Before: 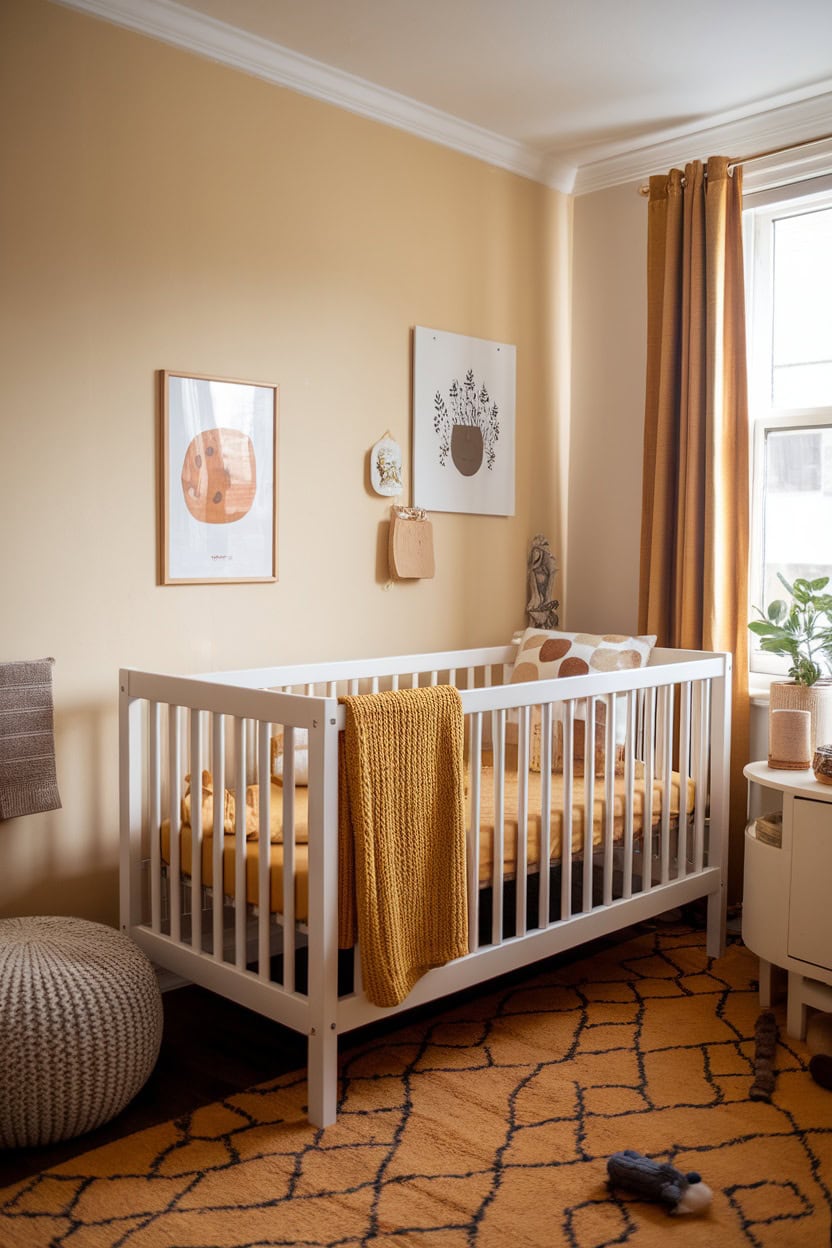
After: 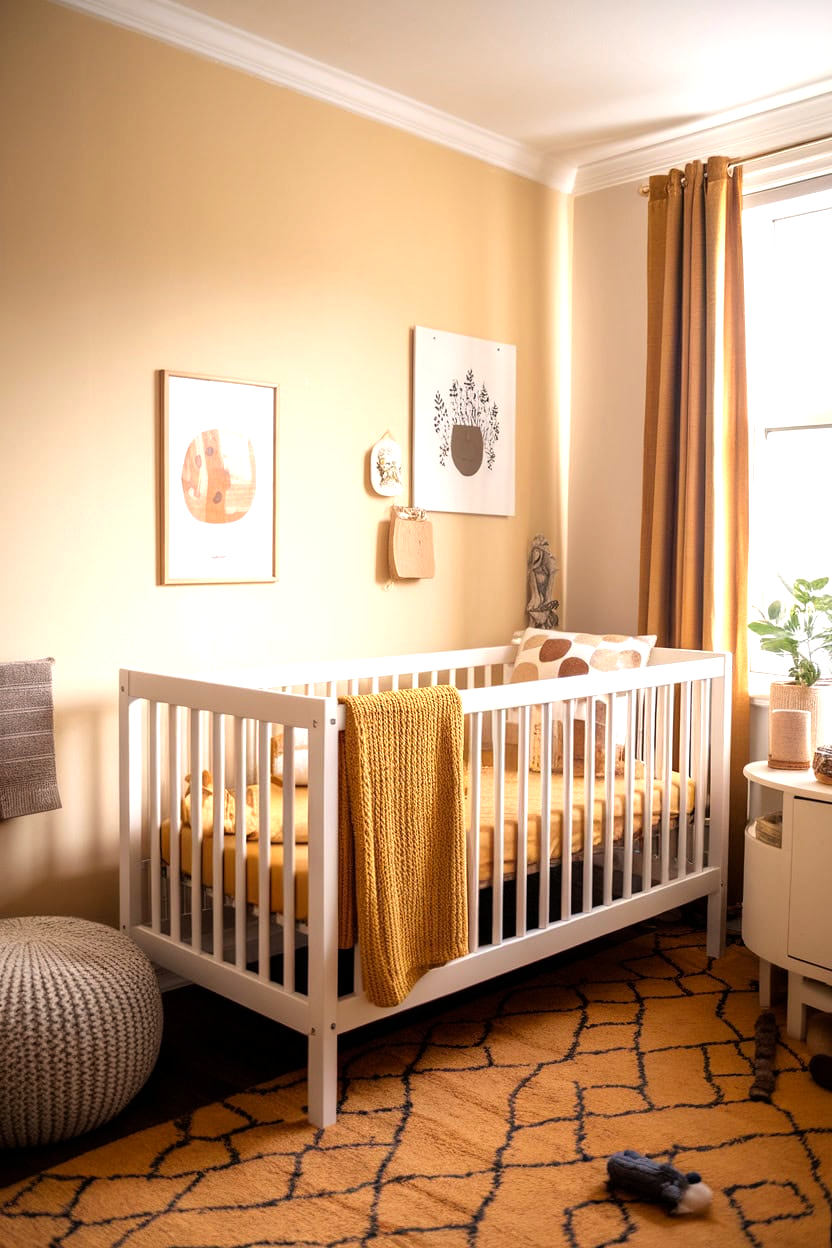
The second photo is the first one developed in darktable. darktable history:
color correction: highlights a* 3.84, highlights b* 5.07
tone equalizer: -8 EV -0.778 EV, -7 EV -0.712 EV, -6 EV -0.64 EV, -5 EV -0.423 EV, -3 EV 0.386 EV, -2 EV 0.6 EV, -1 EV 0.68 EV, +0 EV 0.763 EV
